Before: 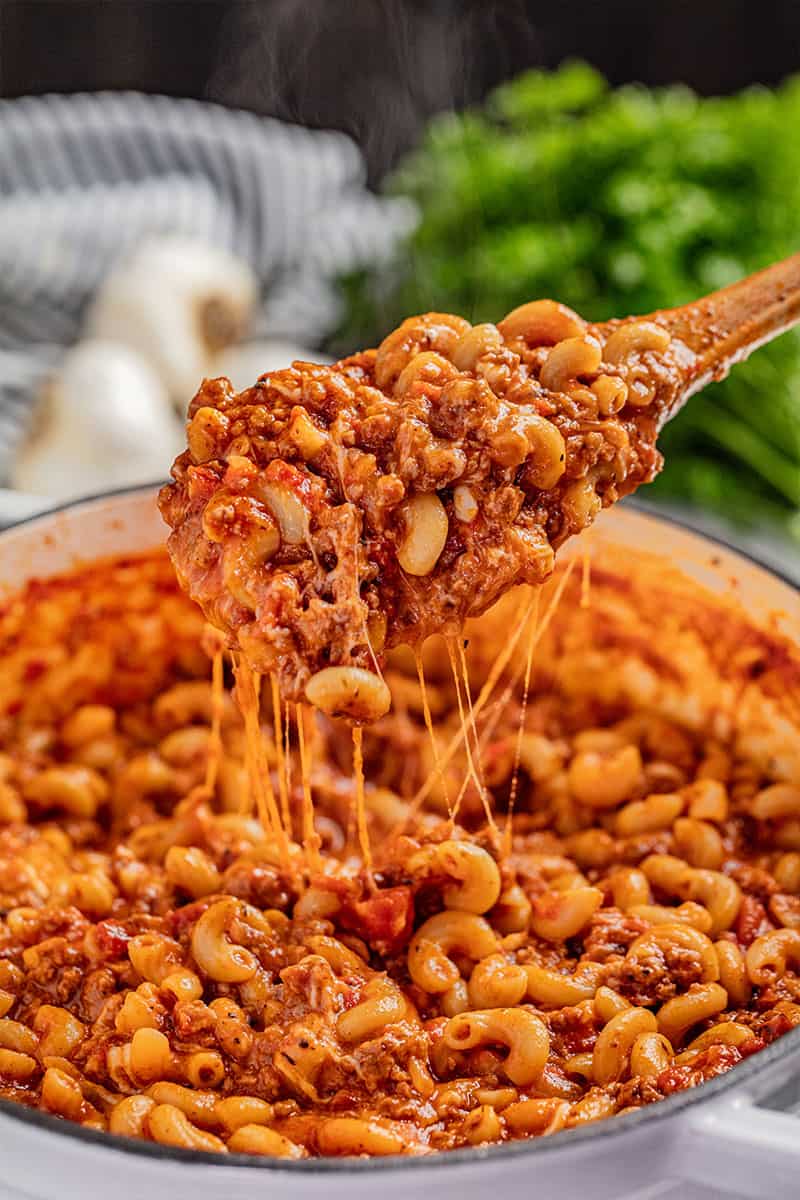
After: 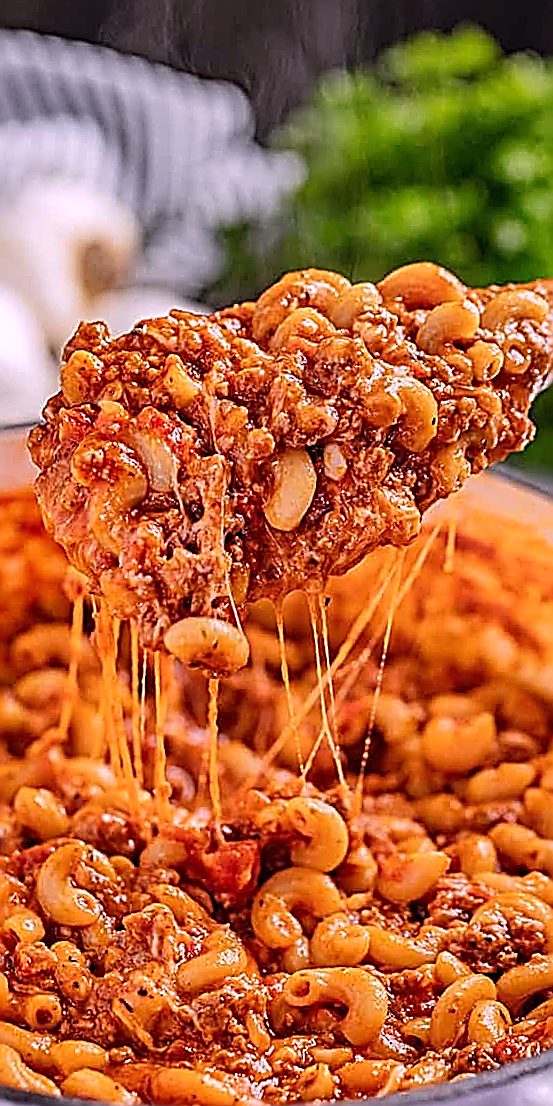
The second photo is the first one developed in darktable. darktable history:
sharpen: amount 2
white balance: red 1.066, blue 1.119
crop and rotate: angle -3.27°, left 14.277%, top 0.028%, right 10.766%, bottom 0.028%
